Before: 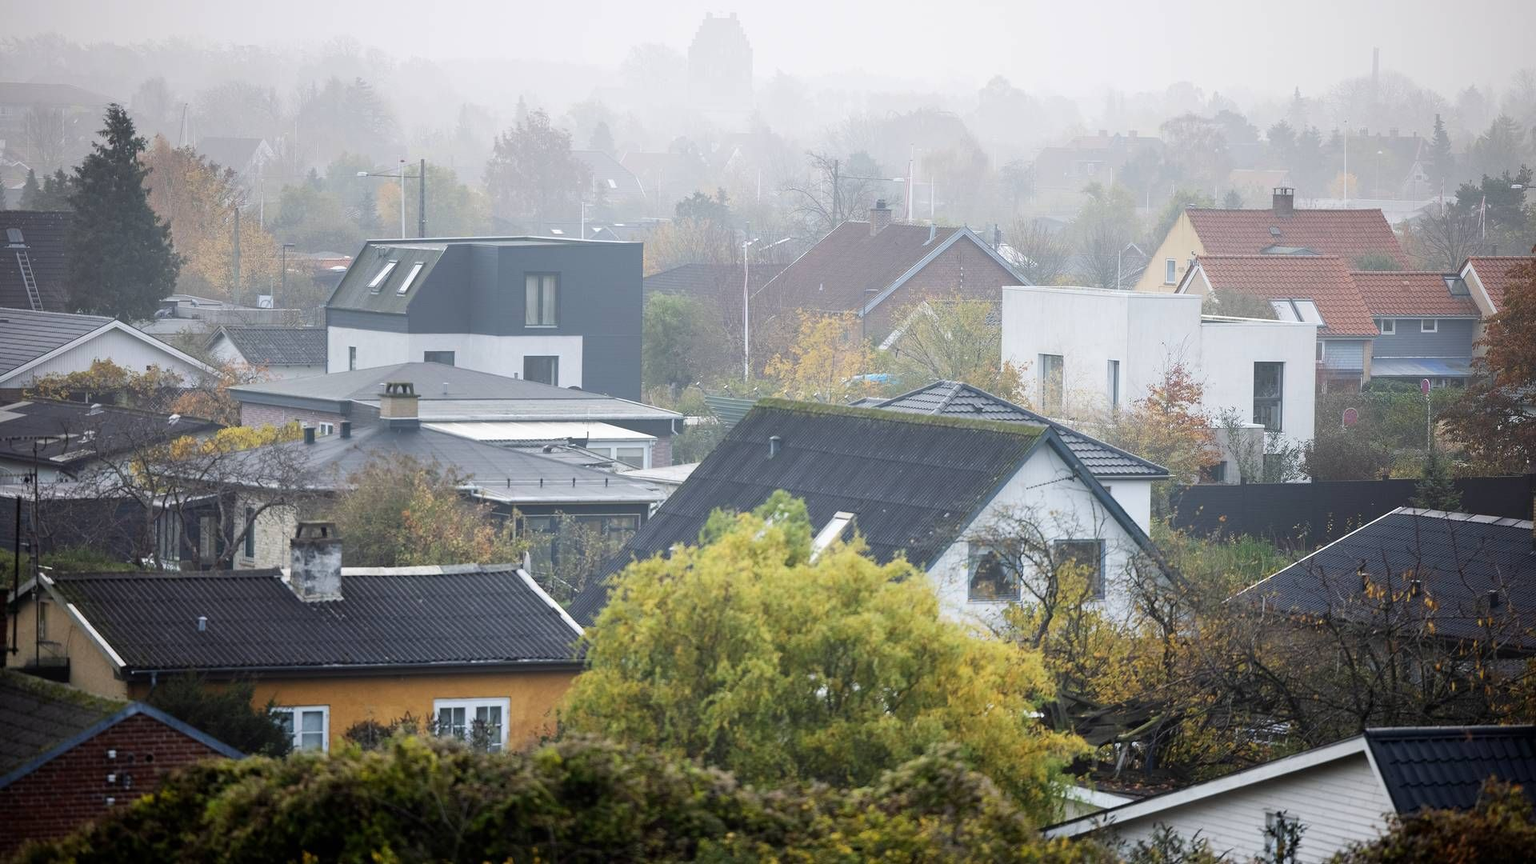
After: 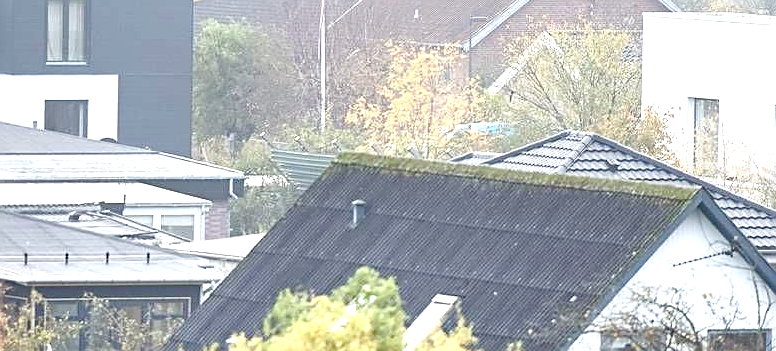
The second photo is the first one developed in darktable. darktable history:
color balance rgb: power › luminance -3.572%, power › chroma 0.557%, power › hue 38.38°, perceptual saturation grading › global saturation 20%, perceptual saturation grading › highlights -50.061%, perceptual saturation grading › shadows 30.571%
crop: left 31.786%, top 32.034%, right 27.767%, bottom 35.433%
exposure: black level correction 0, exposure 1 EV, compensate highlight preservation false
sharpen: on, module defaults
haze removal: compatibility mode true, adaptive false
